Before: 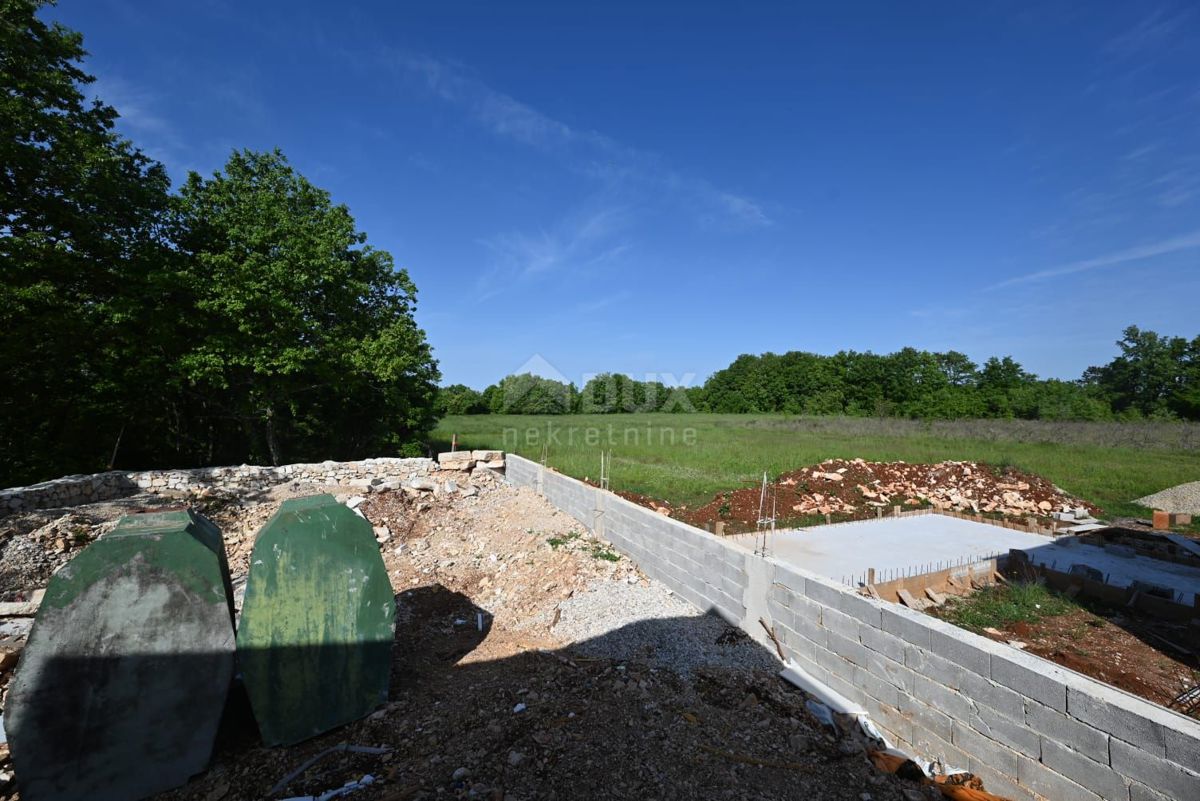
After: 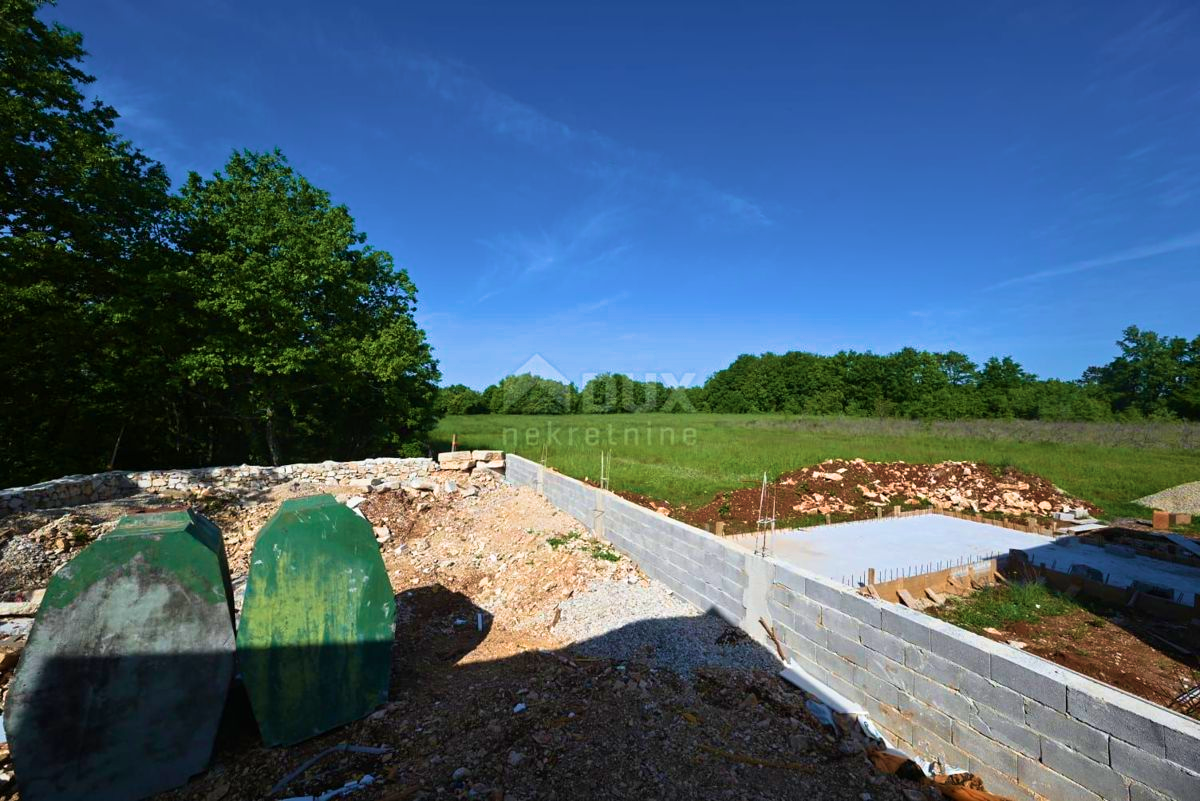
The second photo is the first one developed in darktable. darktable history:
velvia: strength 74.82%
shadows and highlights: shadows -0.78, highlights 38.31
